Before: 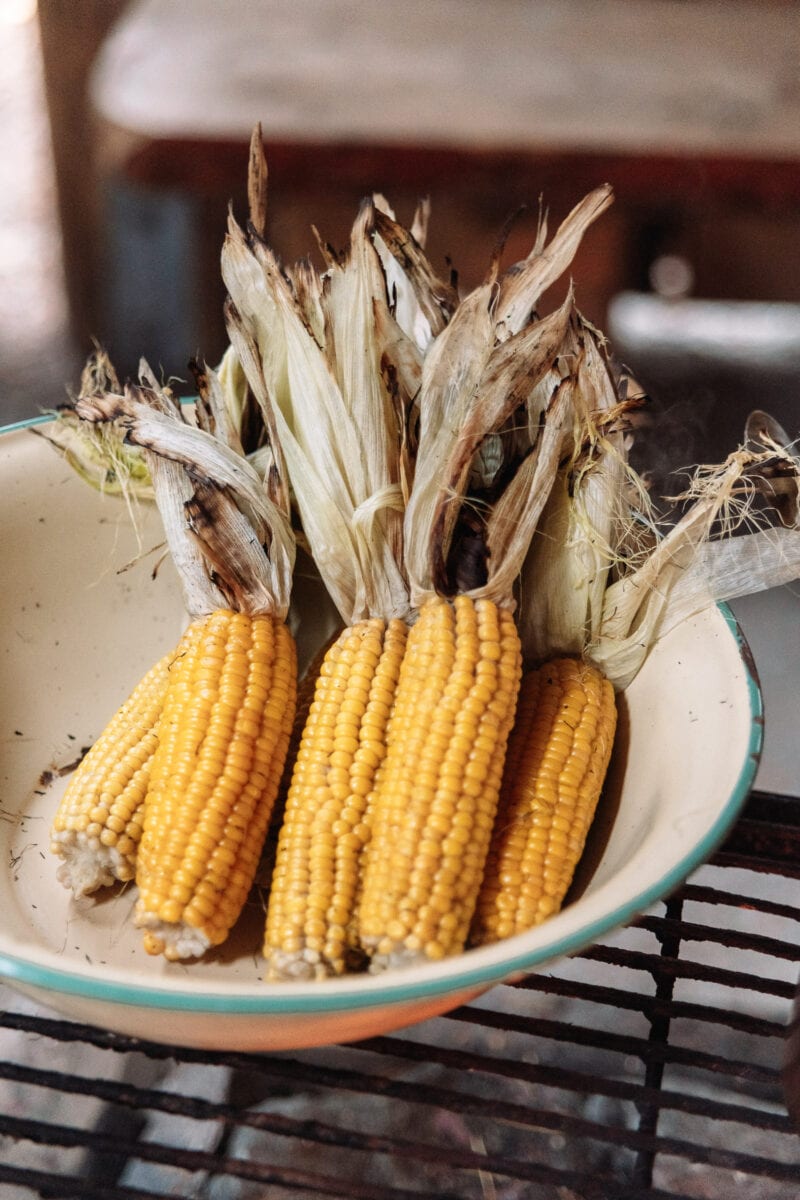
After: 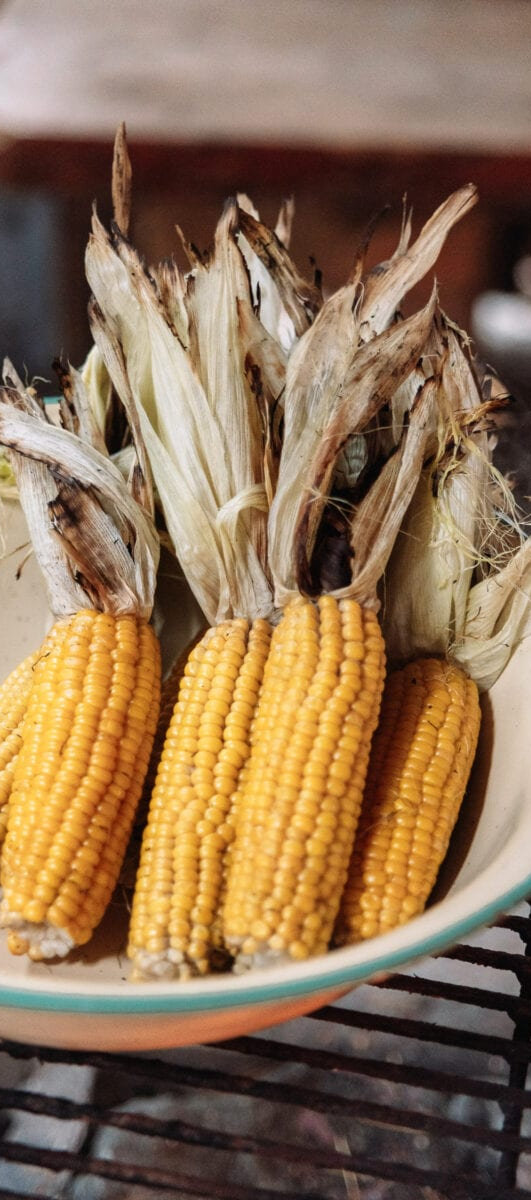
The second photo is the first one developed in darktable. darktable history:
crop: left 17.048%, right 16.503%
